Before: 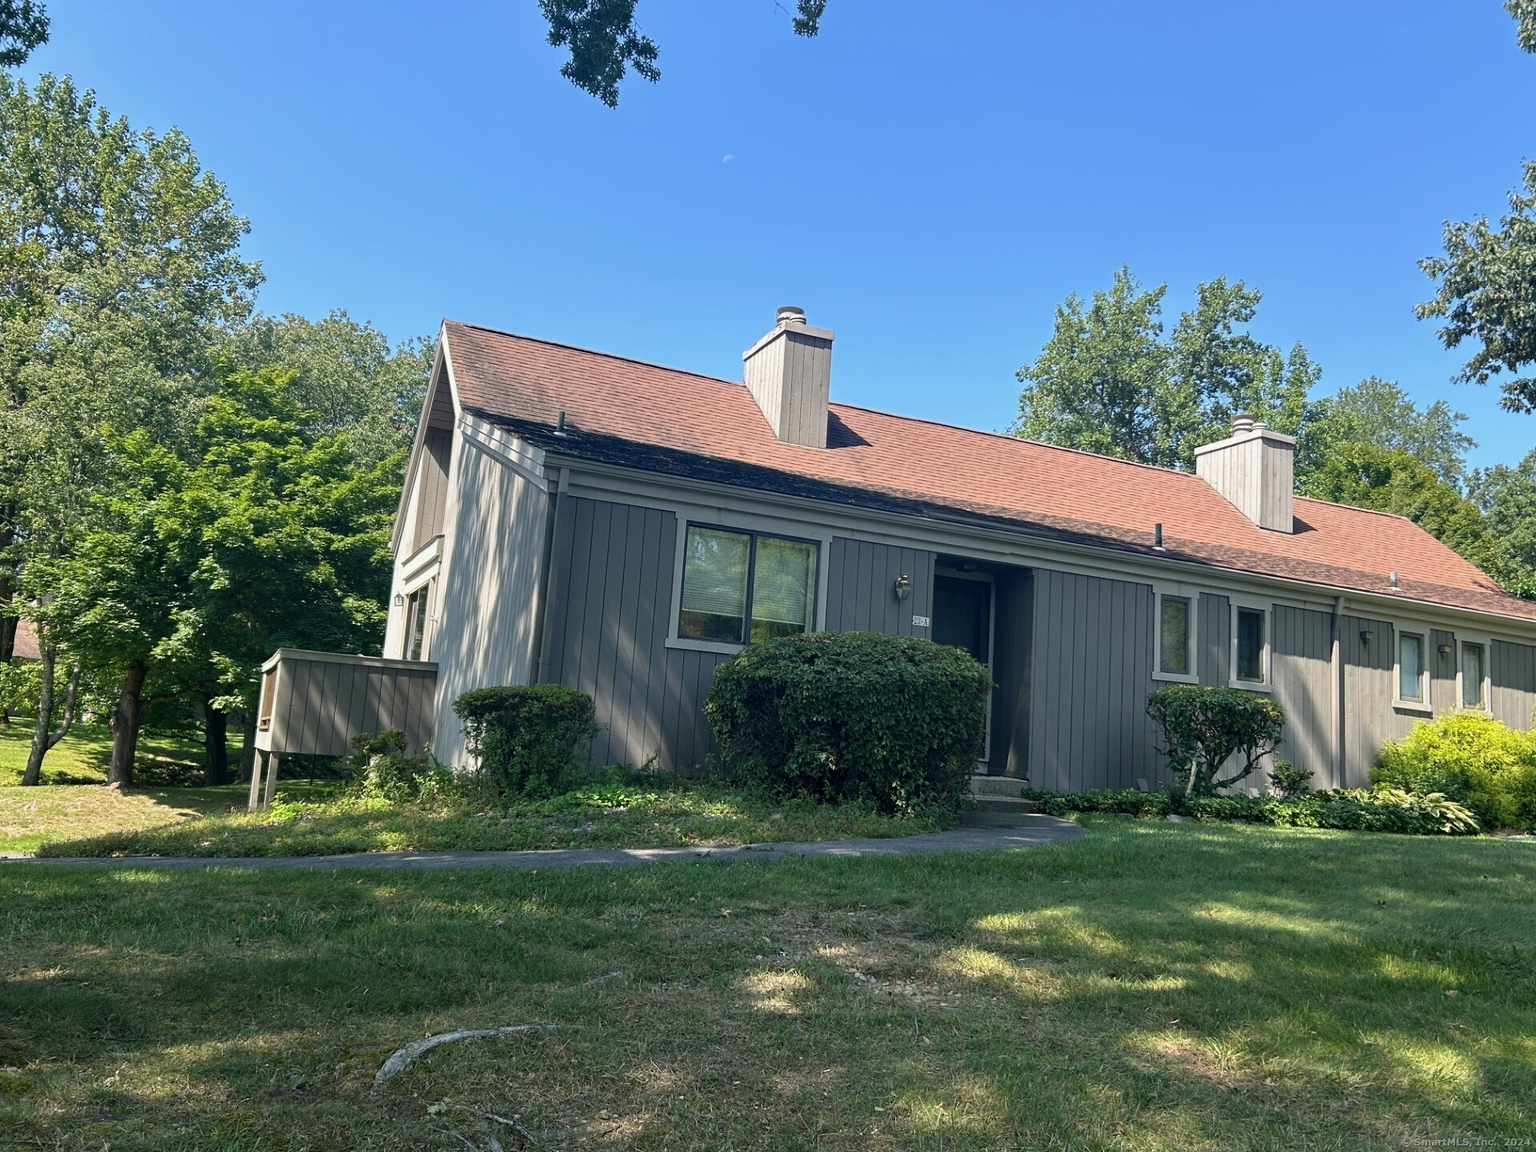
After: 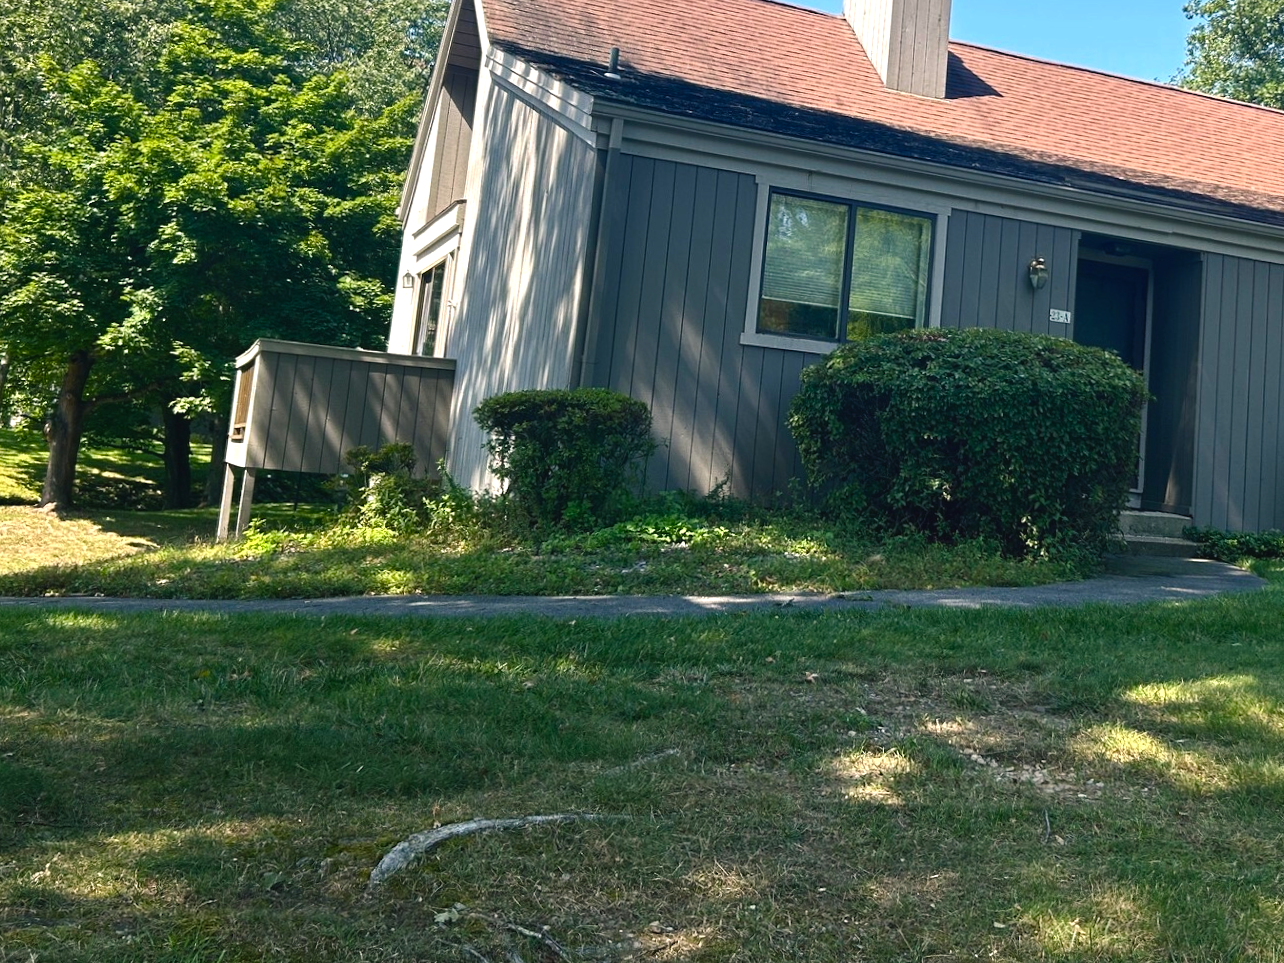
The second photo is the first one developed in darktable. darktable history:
color balance rgb: shadows lift › chroma 1%, shadows lift › hue 217.2°, power › hue 310.8°, highlights gain › chroma 1%, highlights gain › hue 54°, global offset › luminance 0.5%, global offset › hue 171.6°, perceptual saturation grading › global saturation 14.09%, perceptual saturation grading › highlights -25%, perceptual saturation grading › shadows 30%, perceptual brilliance grading › highlights 13.42%, perceptual brilliance grading › mid-tones 8.05%, perceptual brilliance grading › shadows -17.45%, global vibrance 25%
crop and rotate: angle -0.82°, left 3.85%, top 31.828%, right 27.992%
